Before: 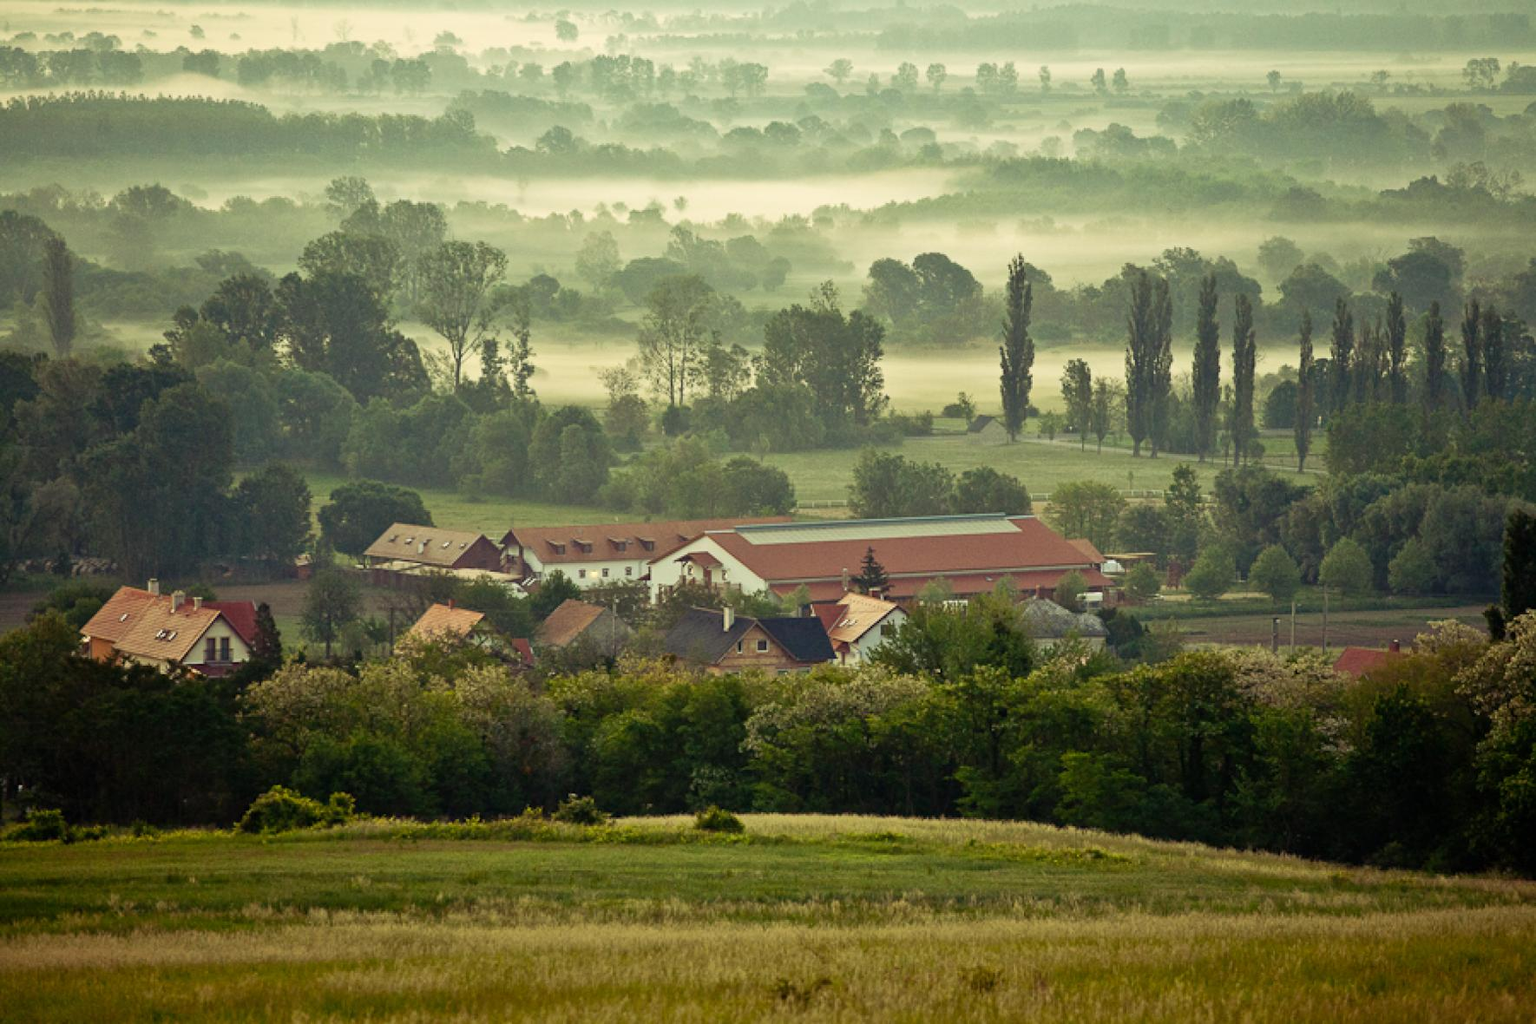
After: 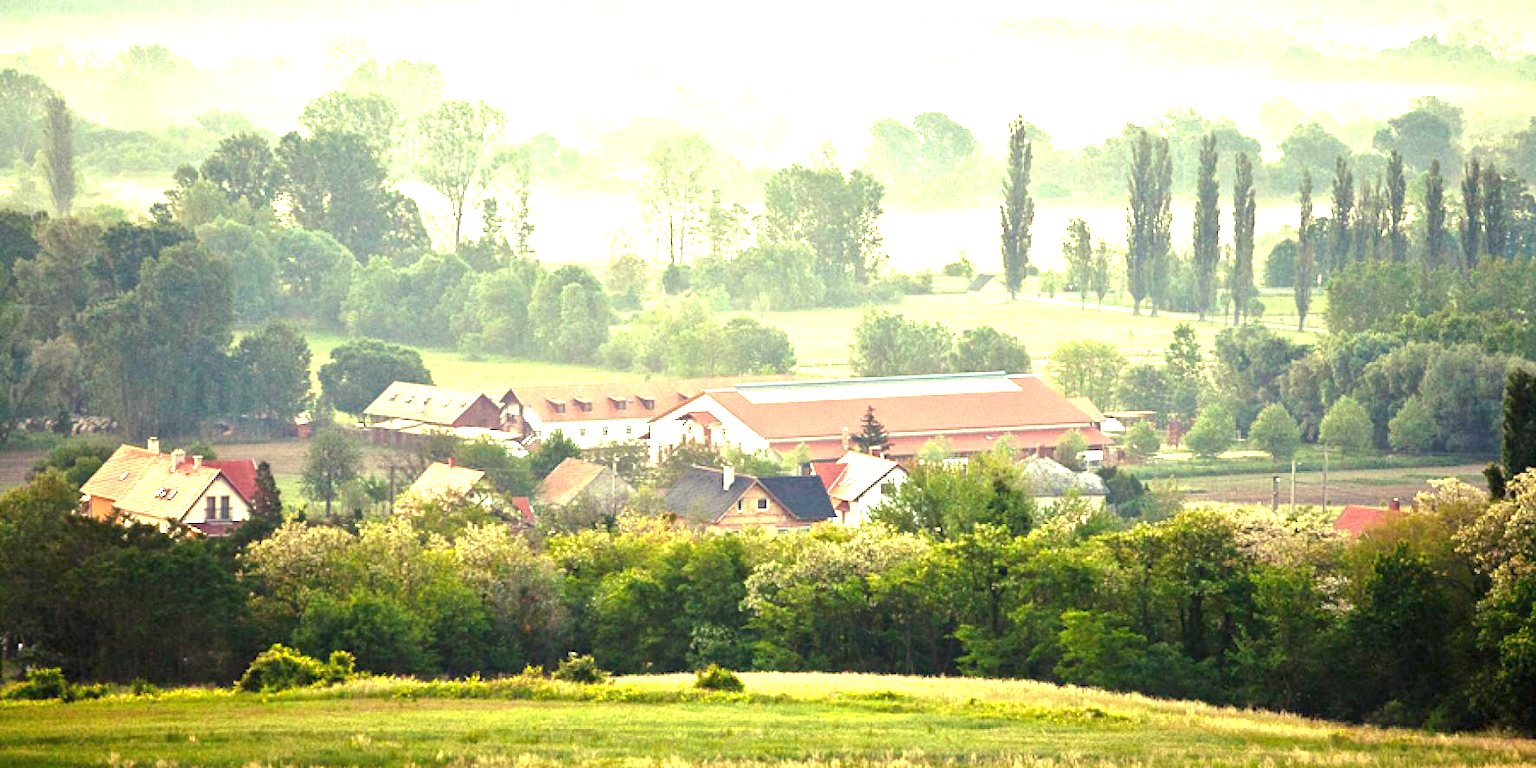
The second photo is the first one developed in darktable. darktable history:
exposure: black level correction 0, exposure 2.327 EV, compensate exposure bias true, compensate highlight preservation false
crop: top 13.819%, bottom 11.169%
